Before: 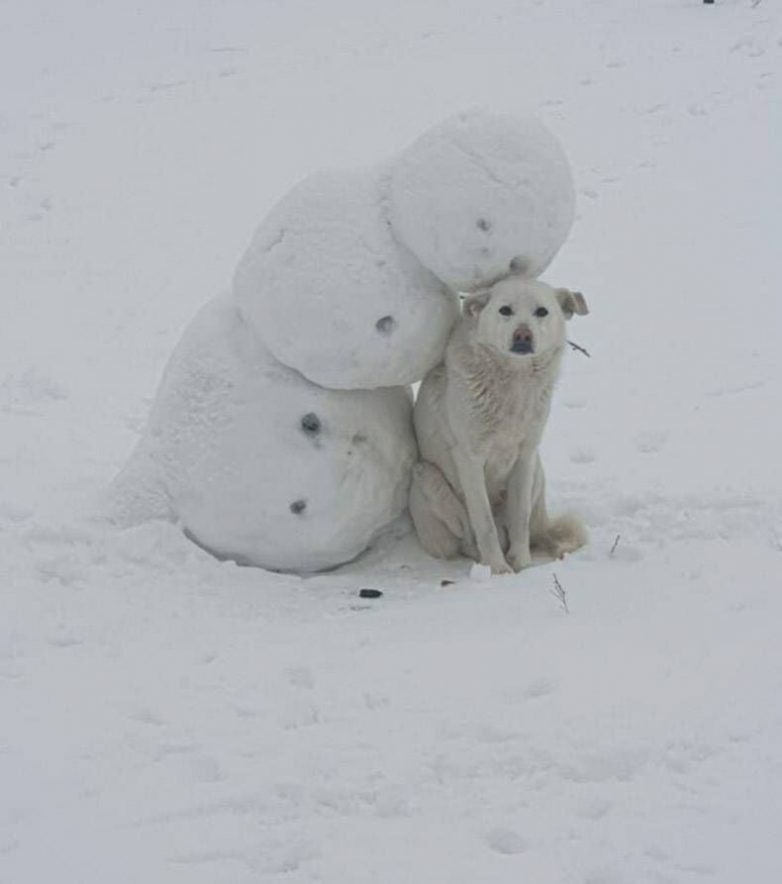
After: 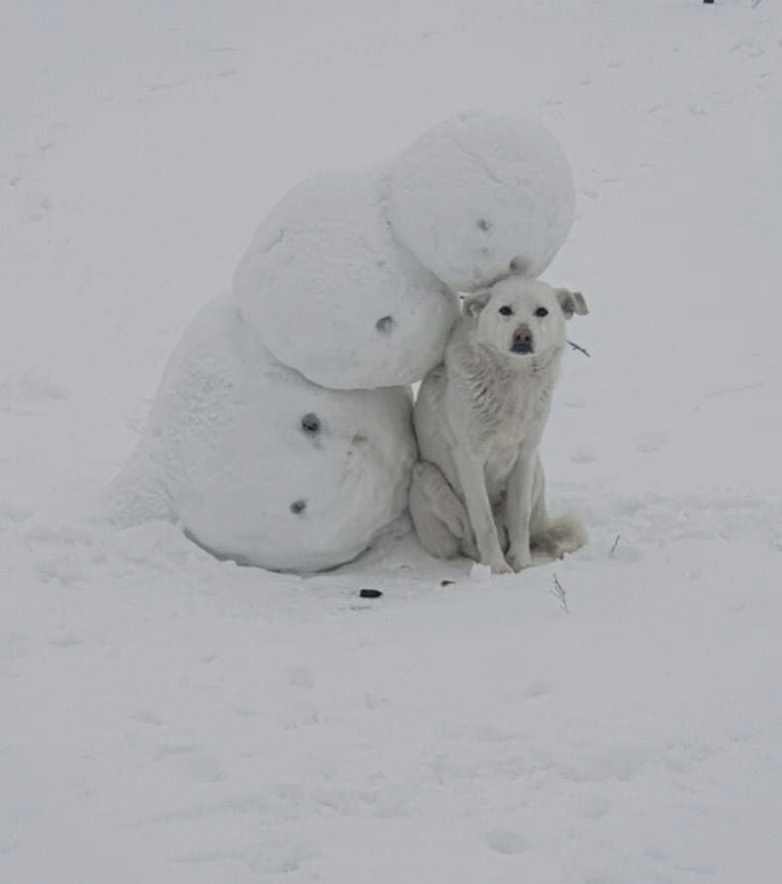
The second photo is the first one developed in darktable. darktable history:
filmic rgb: black relative exposure -5.07 EV, white relative exposure 3.98 EV, hardness 2.89, contrast 1.186, highlights saturation mix -28.76%
color zones: curves: ch0 [(0, 0.5) (0.125, 0.4) (0.25, 0.5) (0.375, 0.4) (0.5, 0.4) (0.625, 0.35) (0.75, 0.35) (0.875, 0.5)]; ch1 [(0, 0.35) (0.125, 0.45) (0.25, 0.35) (0.375, 0.35) (0.5, 0.35) (0.625, 0.35) (0.75, 0.45) (0.875, 0.35)]; ch2 [(0, 0.6) (0.125, 0.5) (0.25, 0.5) (0.375, 0.6) (0.5, 0.6) (0.625, 0.5) (0.75, 0.5) (0.875, 0.5)]
